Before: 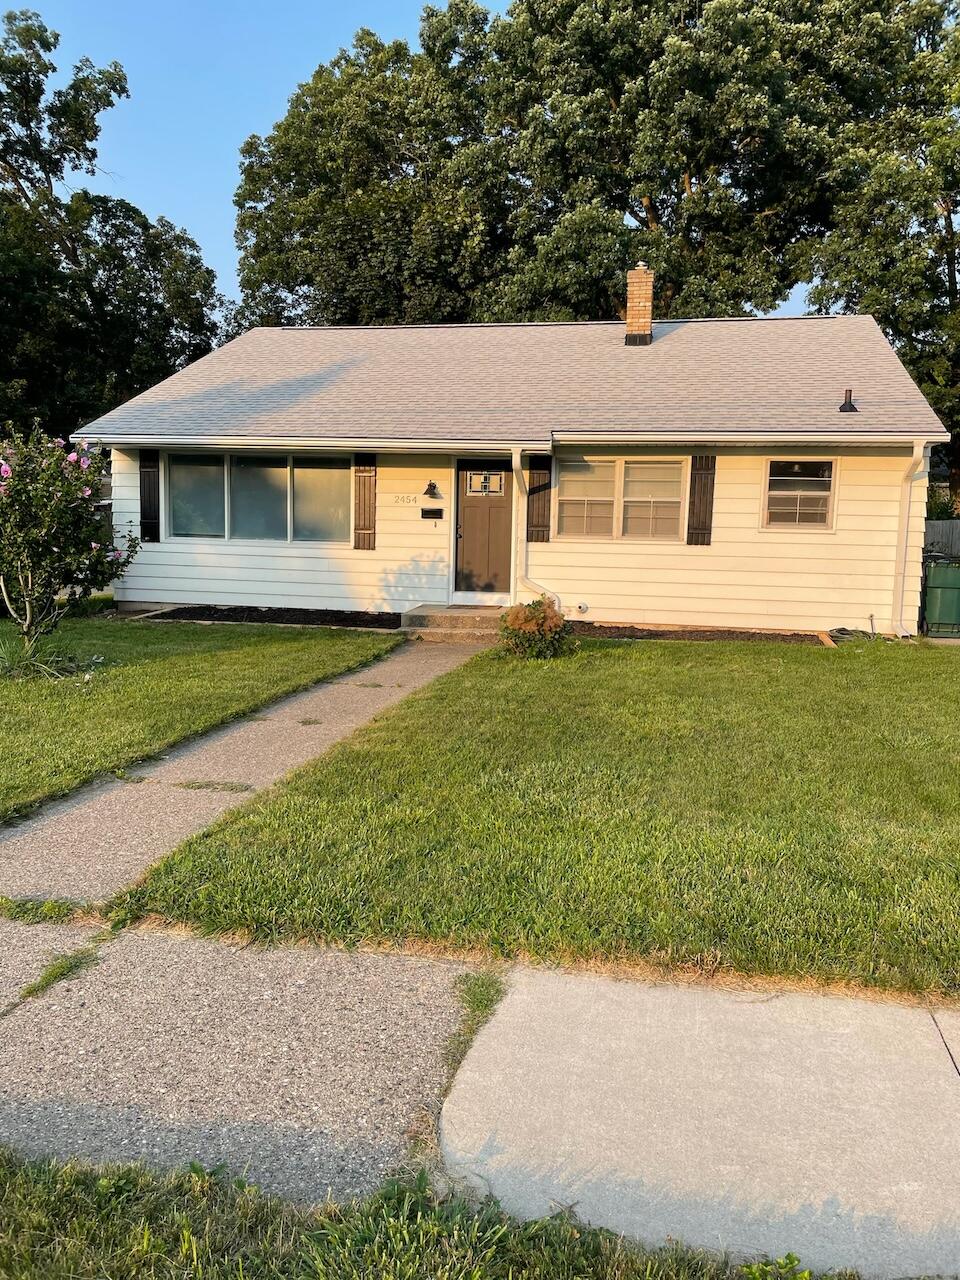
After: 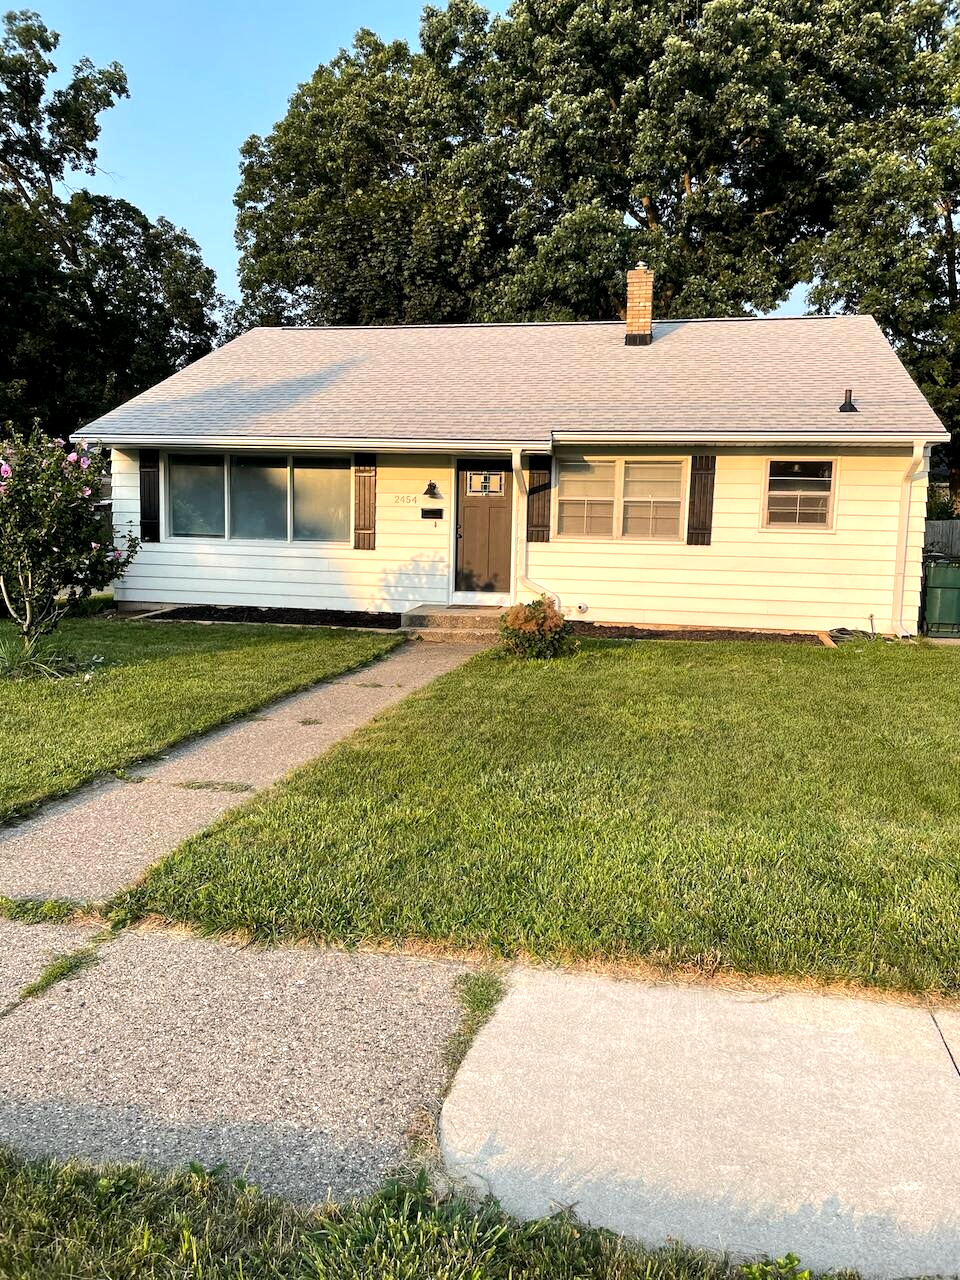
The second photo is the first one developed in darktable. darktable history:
local contrast: highlights 104%, shadows 99%, detail 119%, midtone range 0.2
tone equalizer: -8 EV -0.431 EV, -7 EV -0.405 EV, -6 EV -0.343 EV, -5 EV -0.244 EV, -3 EV 0.233 EV, -2 EV 0.326 EV, -1 EV 0.398 EV, +0 EV 0.404 EV, edges refinement/feathering 500, mask exposure compensation -1.57 EV, preserve details no
